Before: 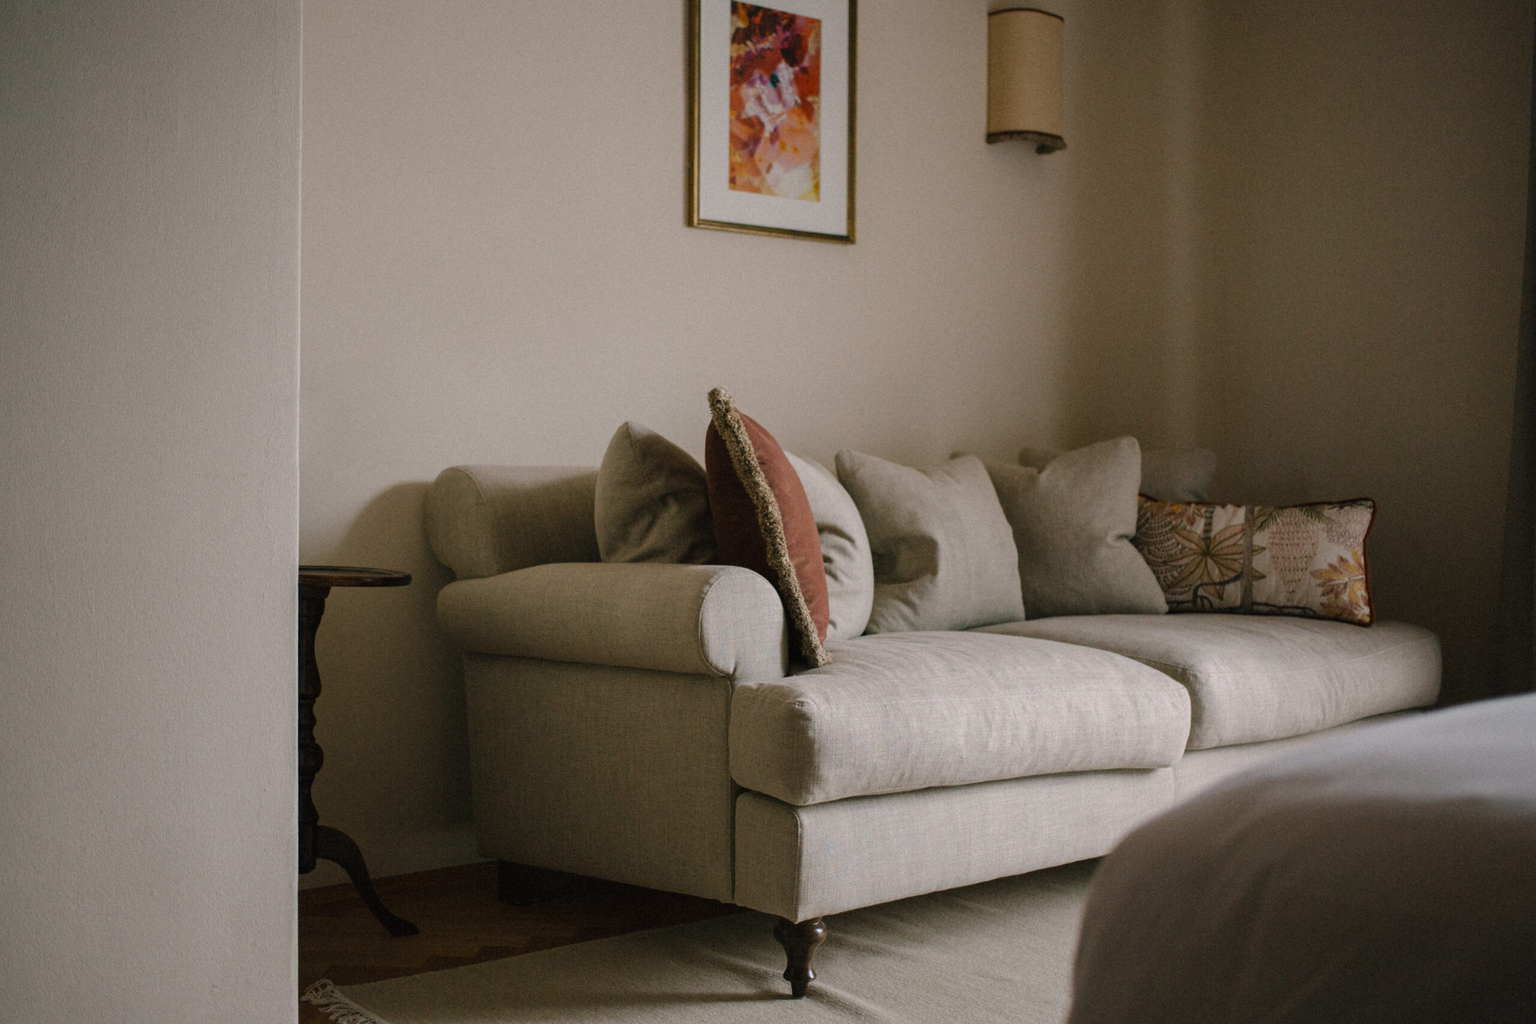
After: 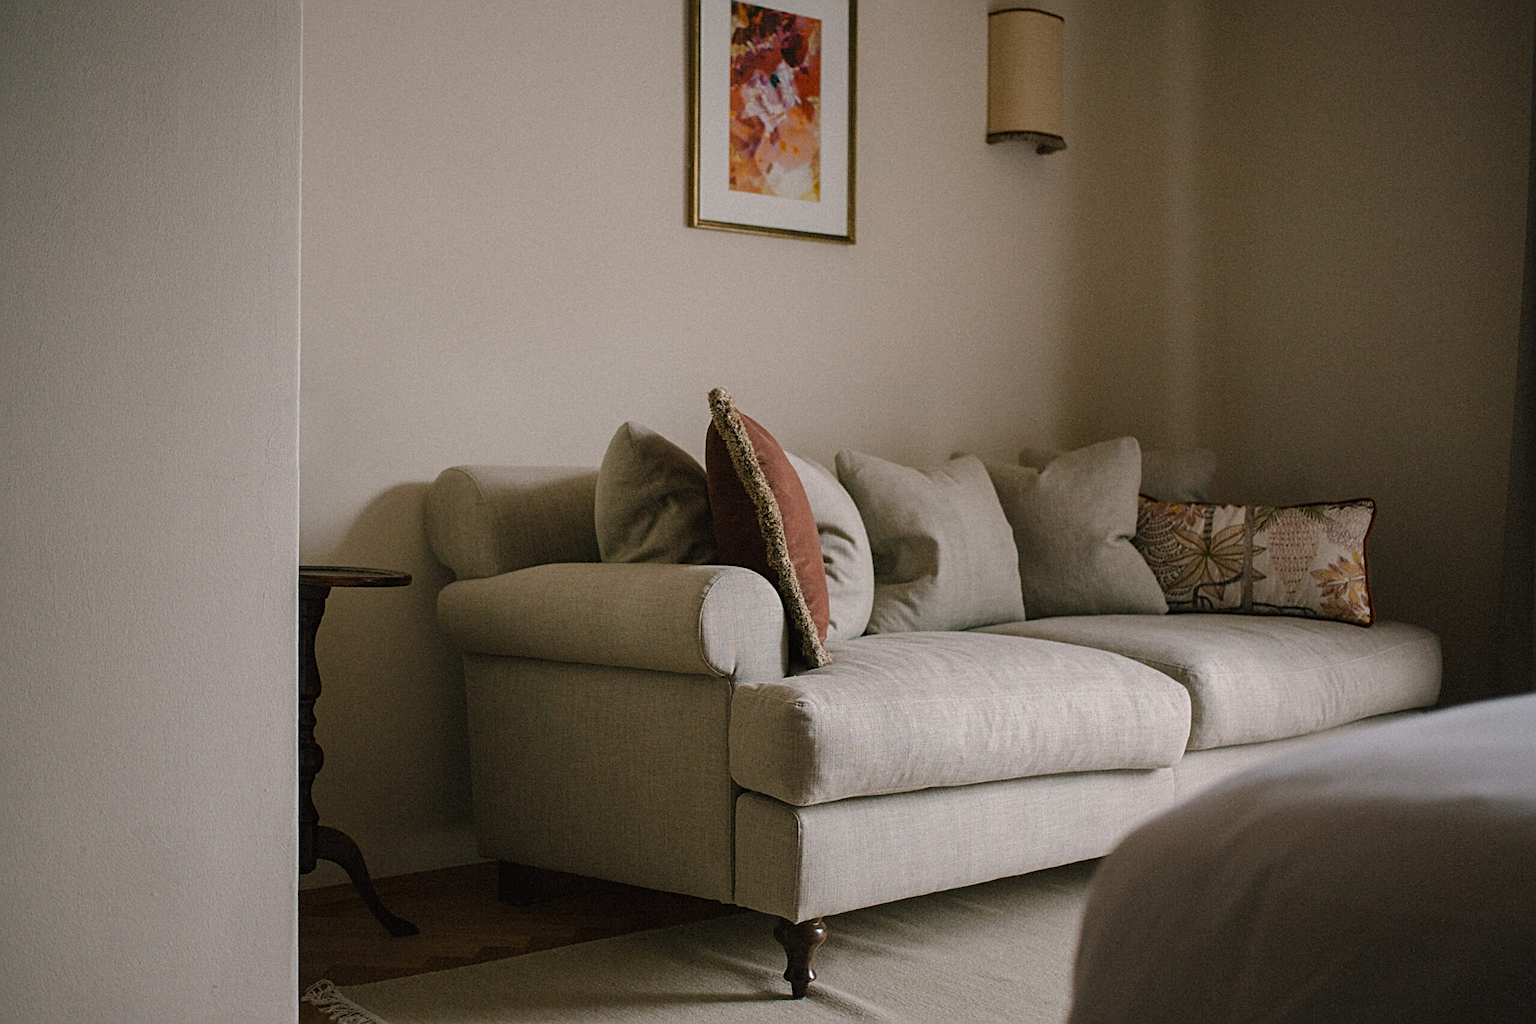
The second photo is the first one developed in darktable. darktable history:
sharpen: radius 2.709, amount 0.662
